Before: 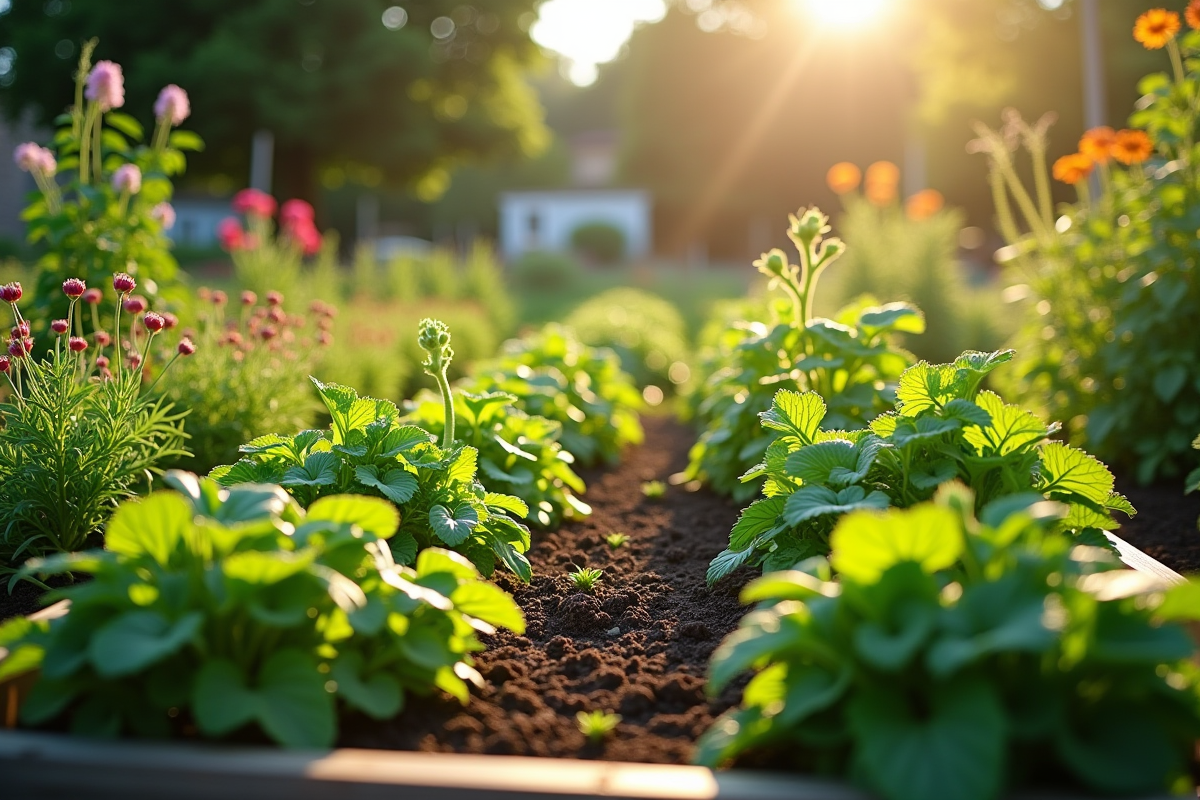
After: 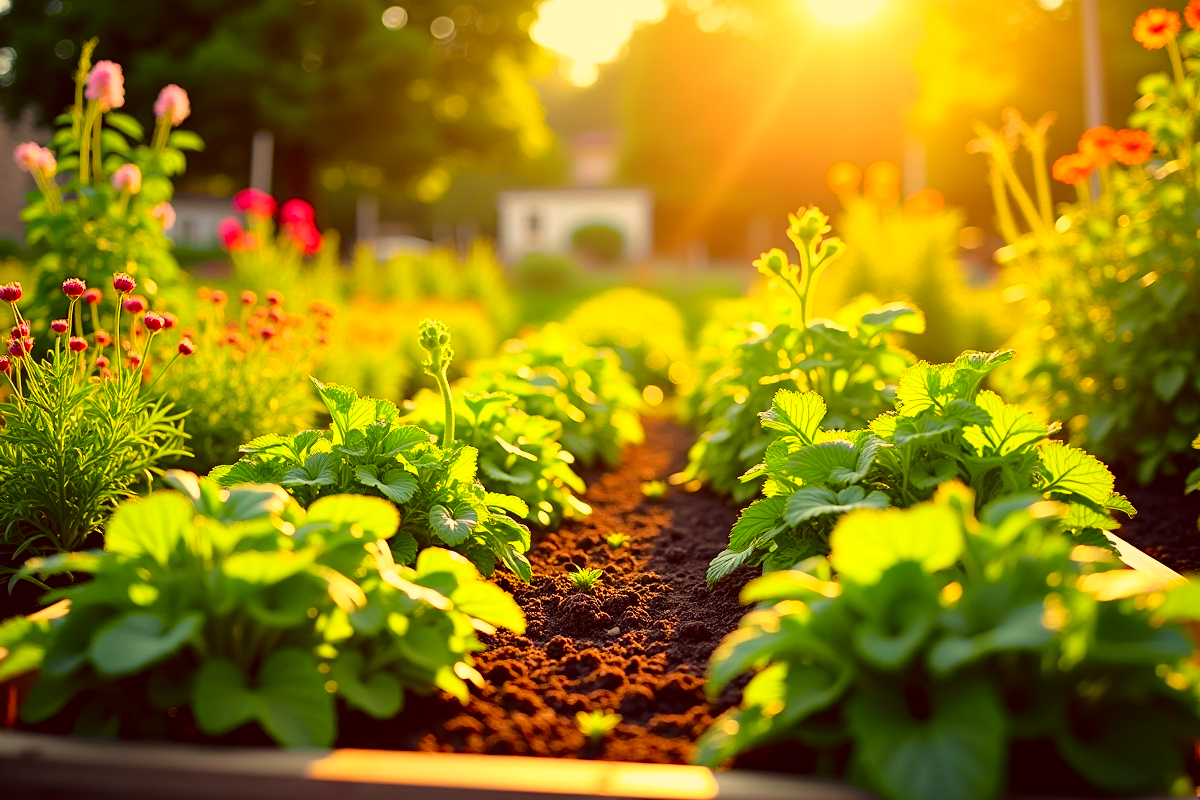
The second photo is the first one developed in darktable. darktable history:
tone curve: curves: ch0 [(0, 0) (0.062, 0.023) (0.168, 0.142) (0.359, 0.419) (0.469, 0.544) (0.634, 0.722) (0.839, 0.909) (0.998, 0.978)]; ch1 [(0, 0) (0.437, 0.408) (0.472, 0.47) (0.502, 0.504) (0.527, 0.546) (0.568, 0.619) (0.608, 0.665) (0.669, 0.748) (0.859, 0.899) (1, 1)]; ch2 [(0, 0) (0.33, 0.301) (0.421, 0.443) (0.473, 0.498) (0.509, 0.5) (0.535, 0.564) (0.575, 0.625) (0.608, 0.667) (1, 1)], color space Lab, independent channels, preserve colors none
exposure: exposure 0.196 EV, compensate highlight preservation false
color correction: highlights a* 9.6, highlights b* 38.59, shadows a* 14.33, shadows b* 3.07
